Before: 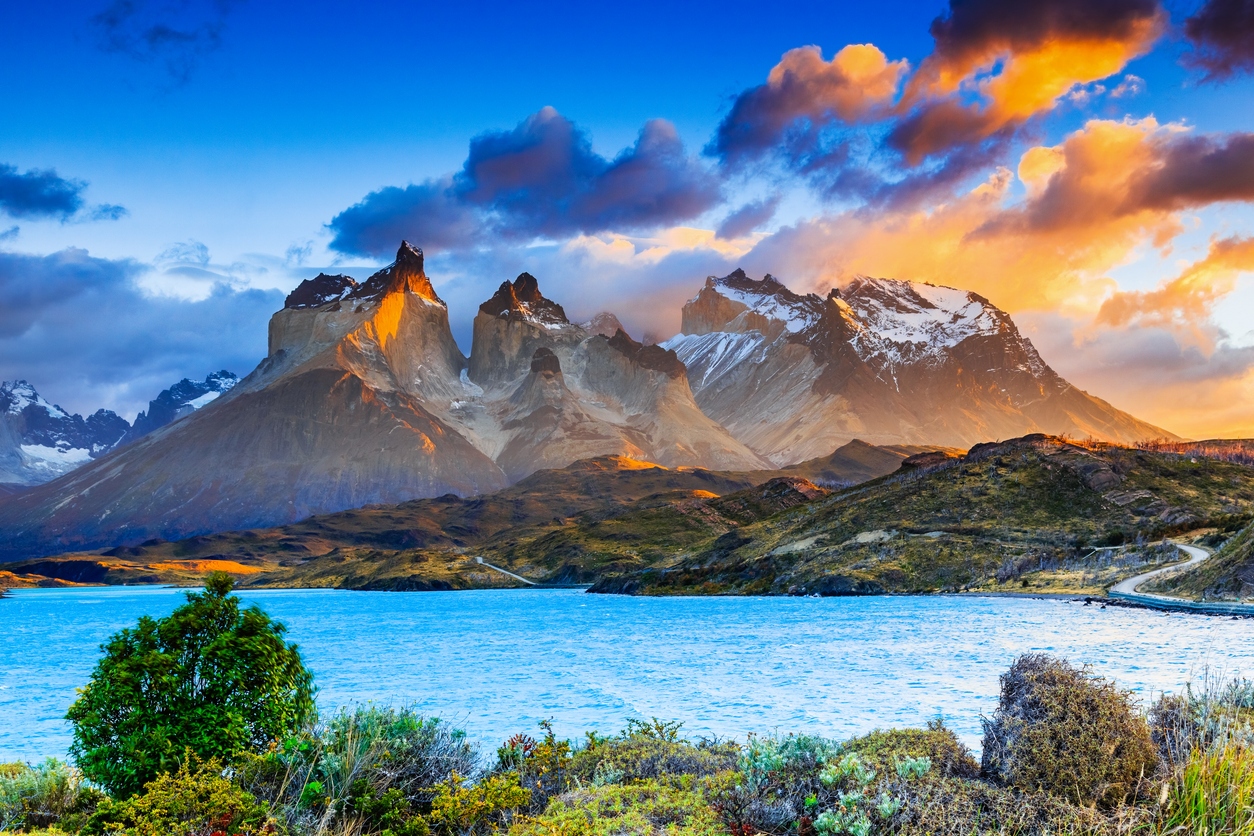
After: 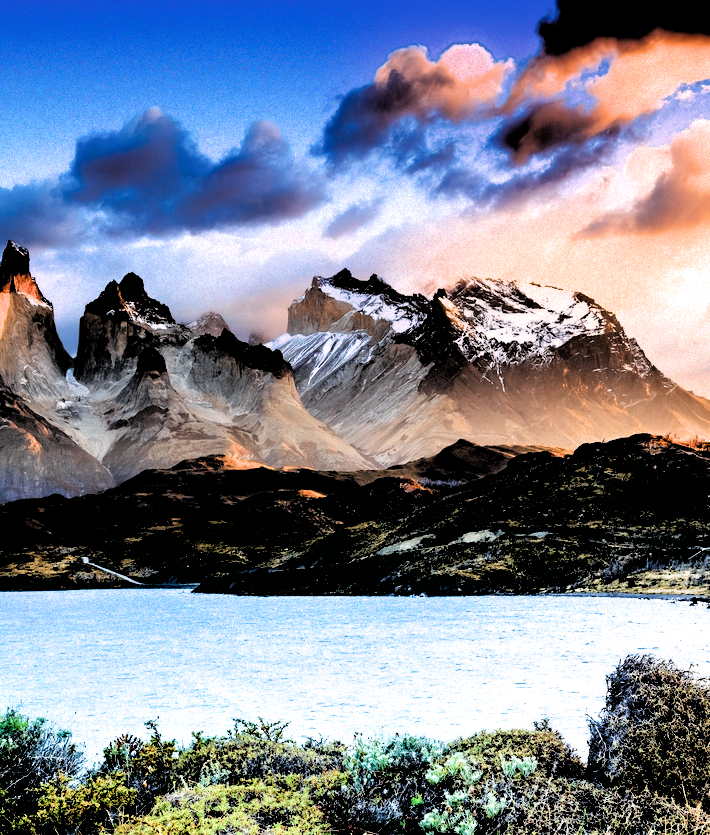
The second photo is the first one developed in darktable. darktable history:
crop: left 31.458%, top 0%, right 11.876%
filmic rgb: black relative exposure -1 EV, white relative exposure 2.05 EV, hardness 1.52, contrast 2.25, enable highlight reconstruction true
